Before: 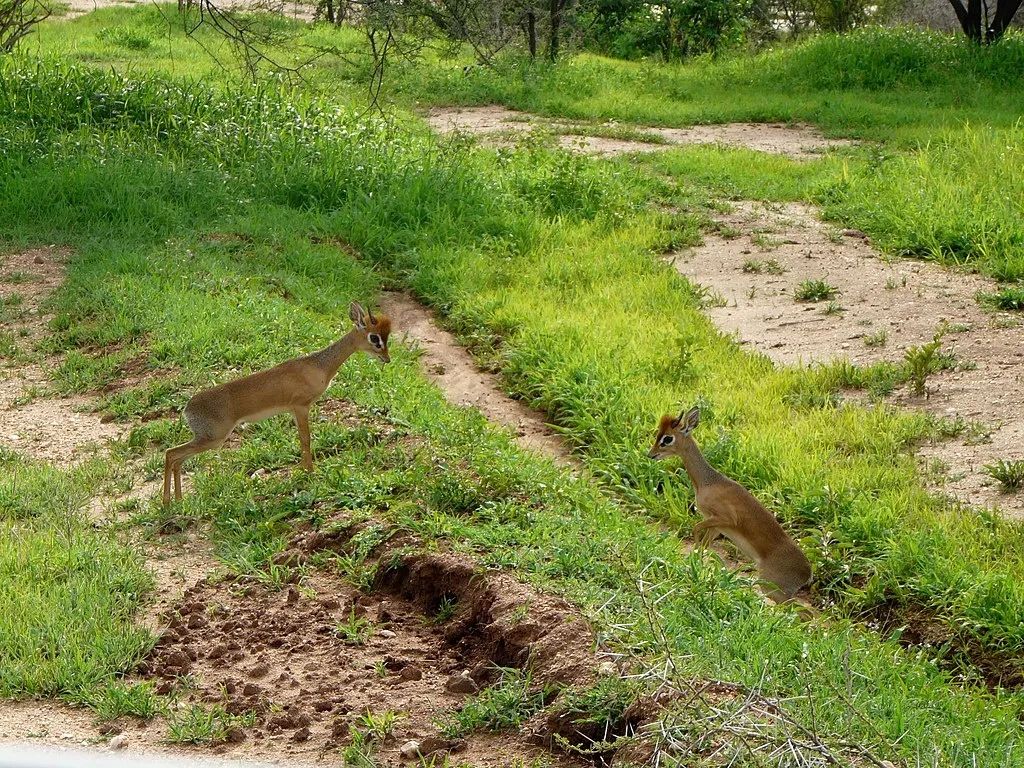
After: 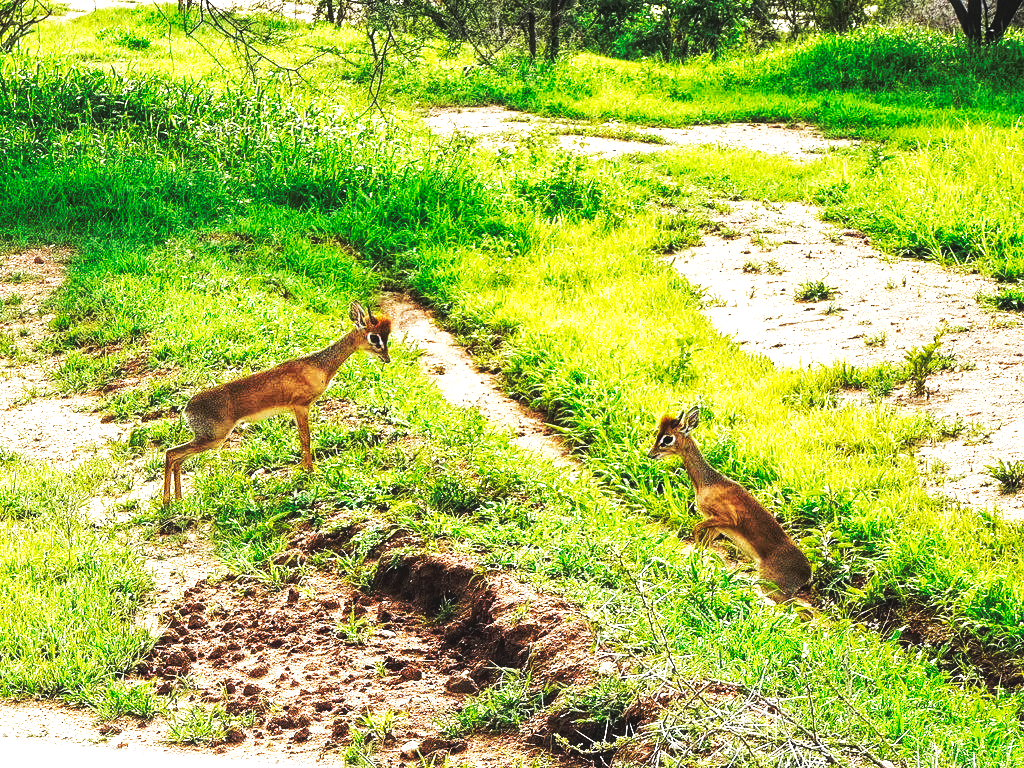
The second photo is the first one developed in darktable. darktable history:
base curve: curves: ch0 [(0, 0.015) (0.085, 0.116) (0.134, 0.298) (0.19, 0.545) (0.296, 0.764) (0.599, 0.982) (1, 1)], exposure shift 0.01, preserve colors none
local contrast: highlights 106%, shadows 99%, detail 201%, midtone range 0.2
